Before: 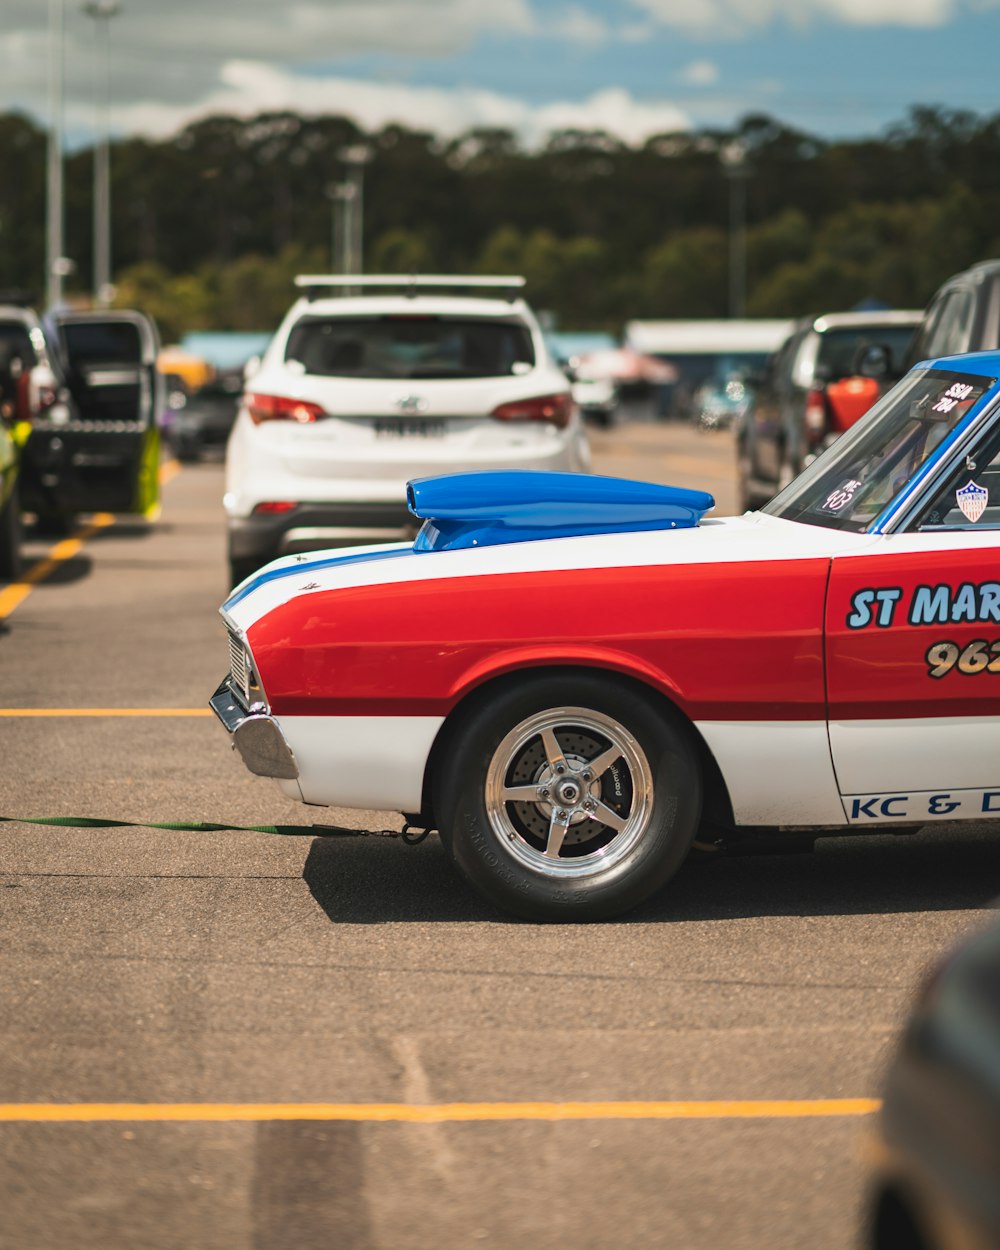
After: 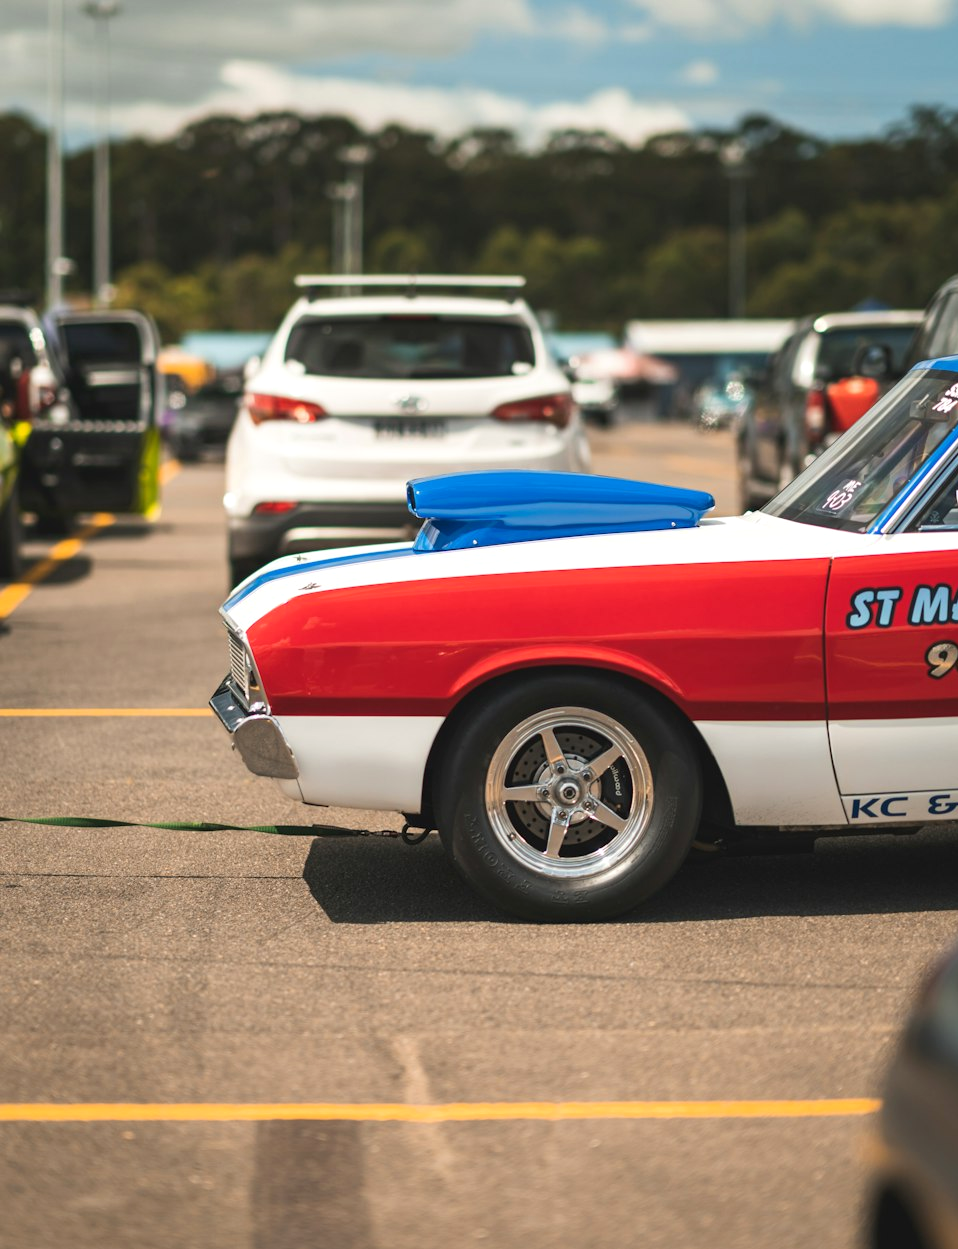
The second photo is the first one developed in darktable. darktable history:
crop: right 4.126%, bottom 0.031%
exposure: exposure 0.217 EV, compensate highlight preservation false
